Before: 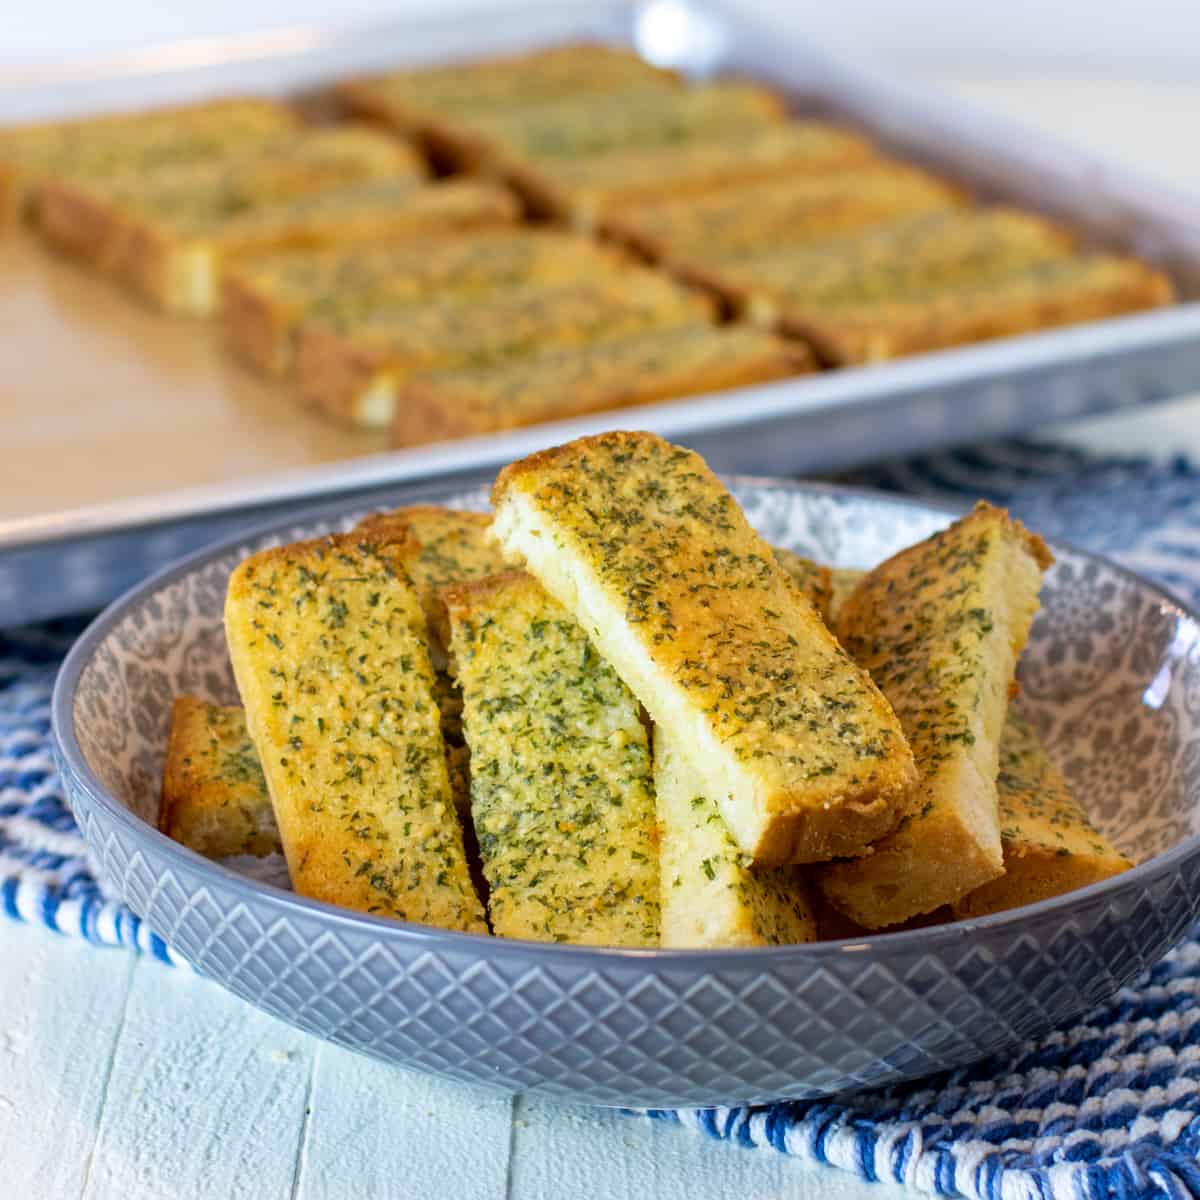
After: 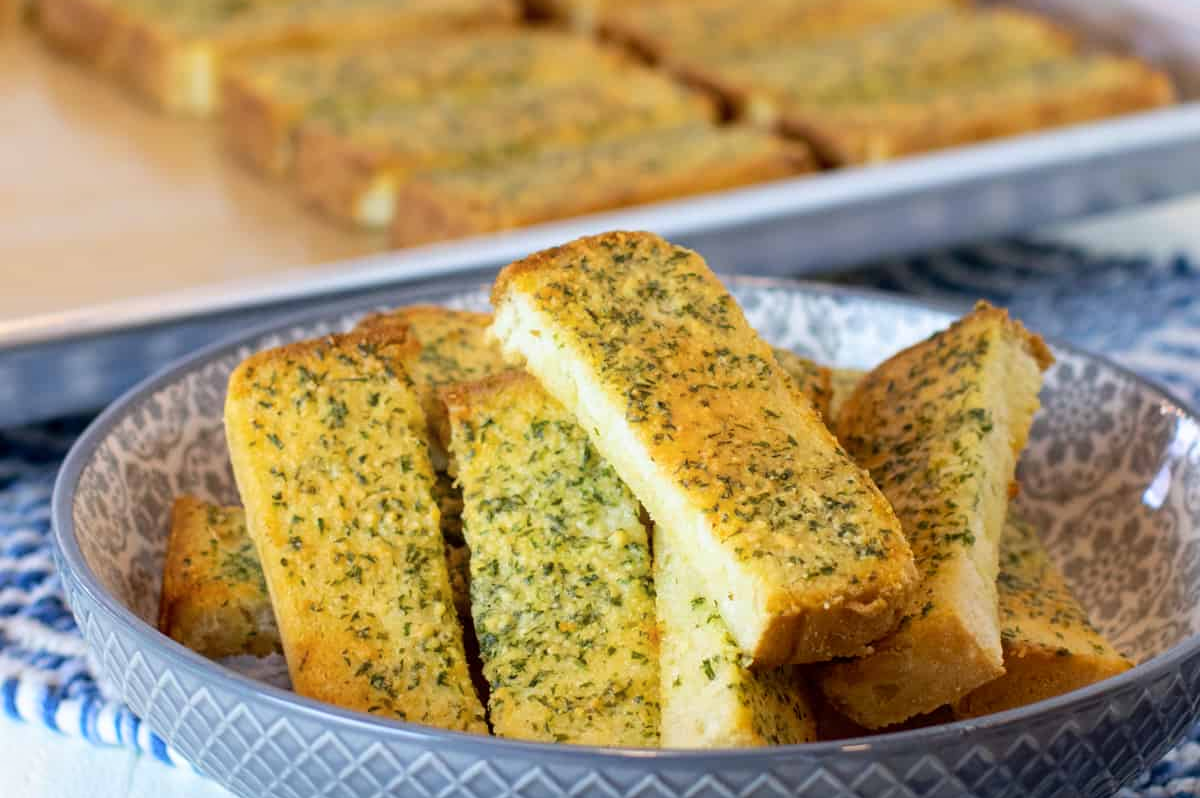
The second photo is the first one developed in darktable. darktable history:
shadows and highlights: shadows -24.28, highlights 49.77, soften with gaussian
crop: top 16.727%, bottom 16.727%
